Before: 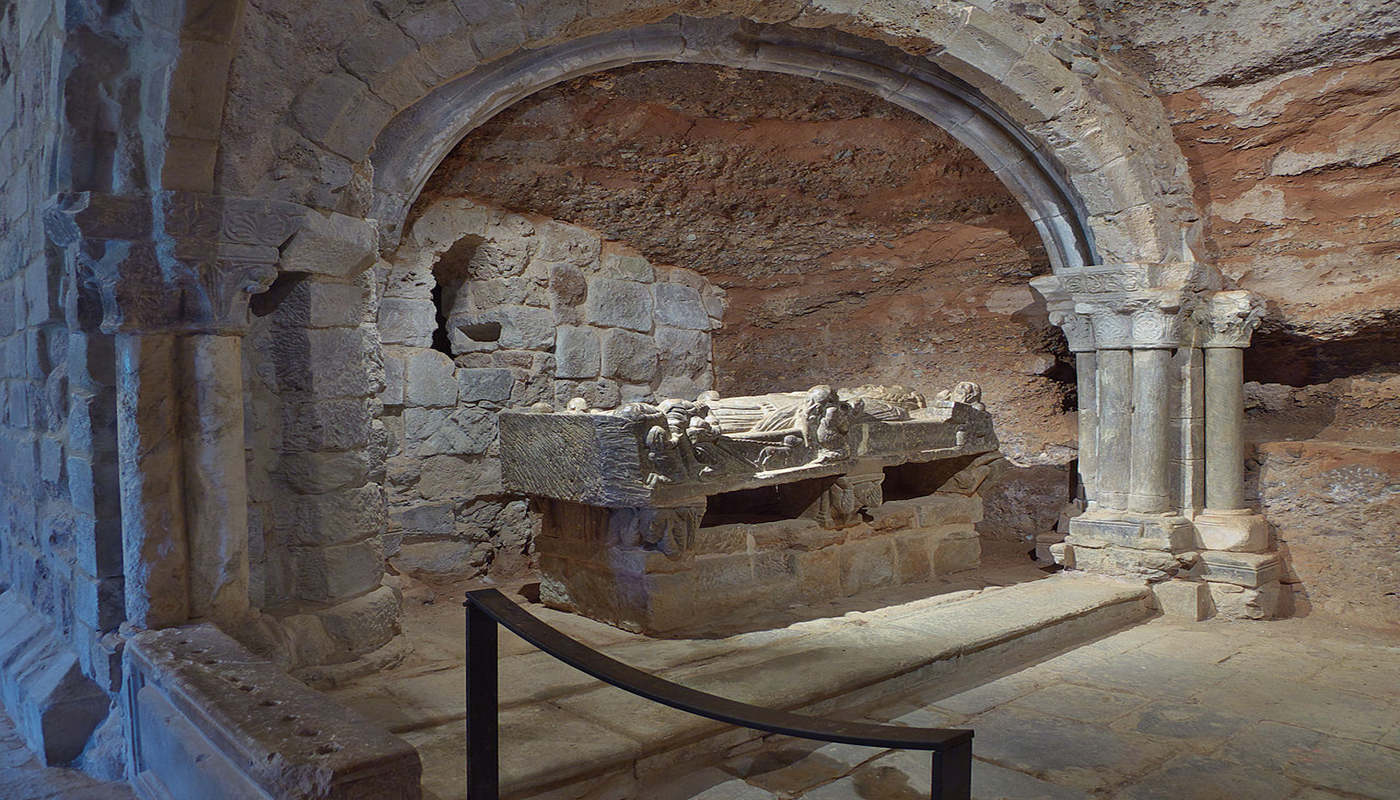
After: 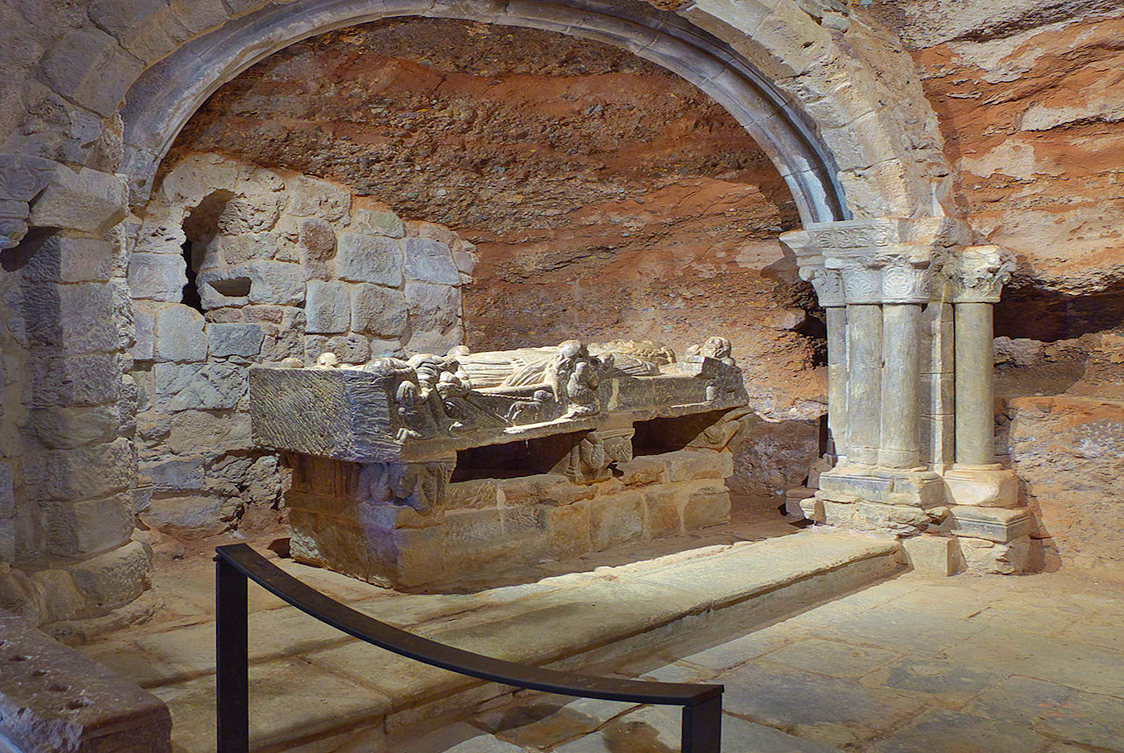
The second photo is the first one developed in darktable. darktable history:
crop and rotate: left 17.959%, top 5.771%, right 1.742%
color balance rgb: perceptual saturation grading › global saturation 25%, perceptual brilliance grading › mid-tones 10%, perceptual brilliance grading › shadows 15%, global vibrance 20%
levels: levels [0, 0.476, 0.951]
